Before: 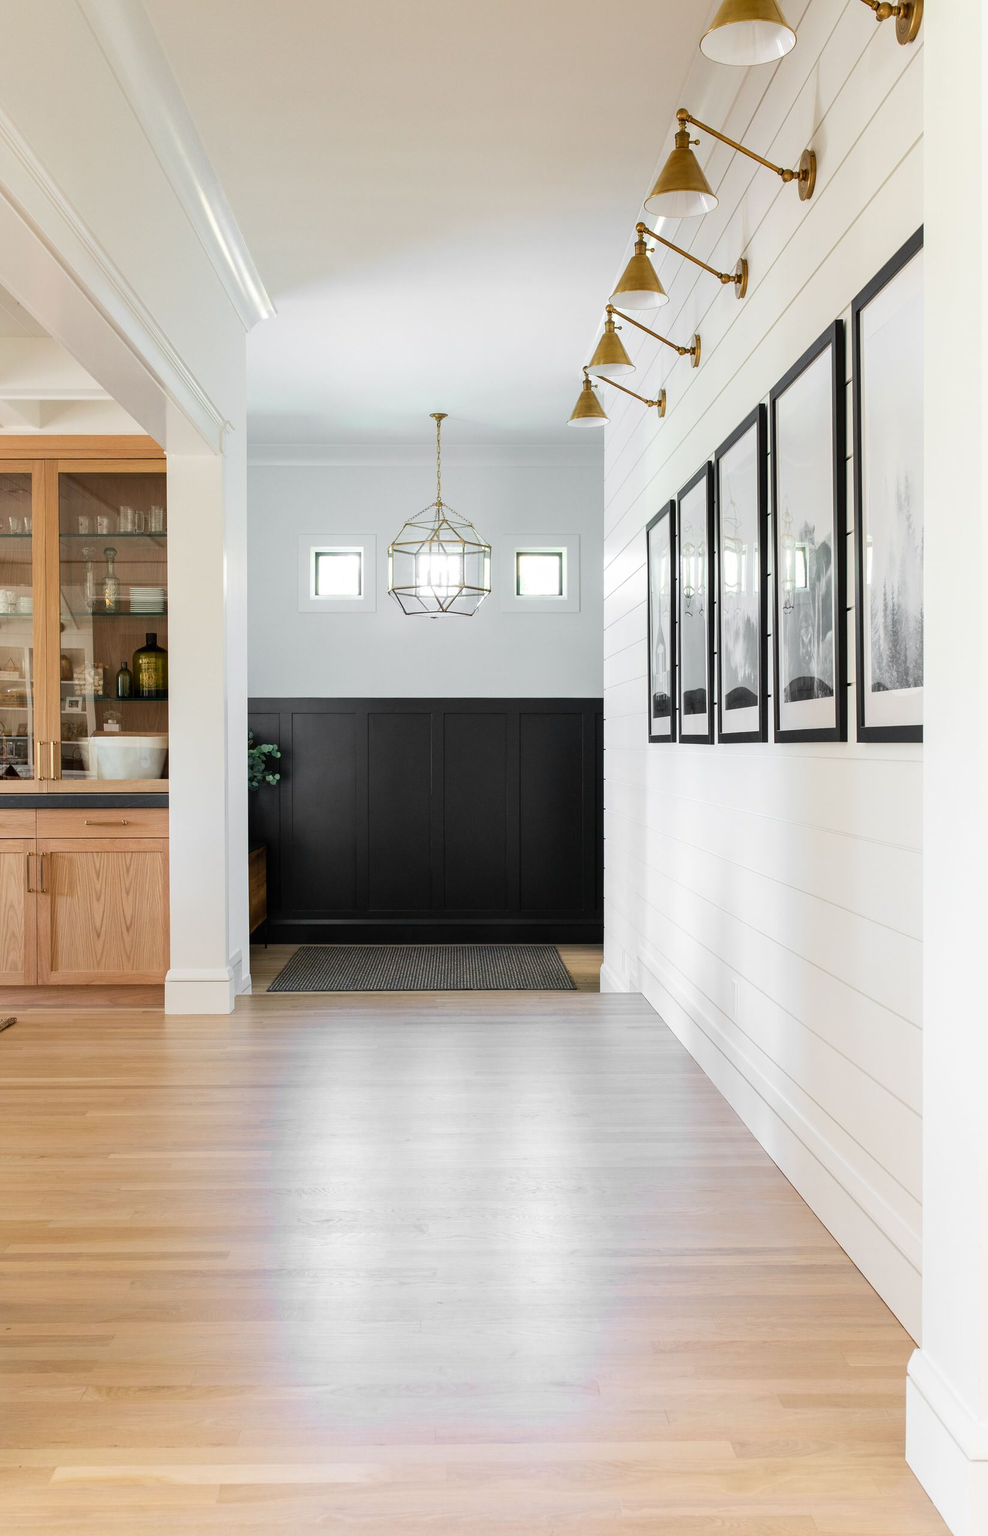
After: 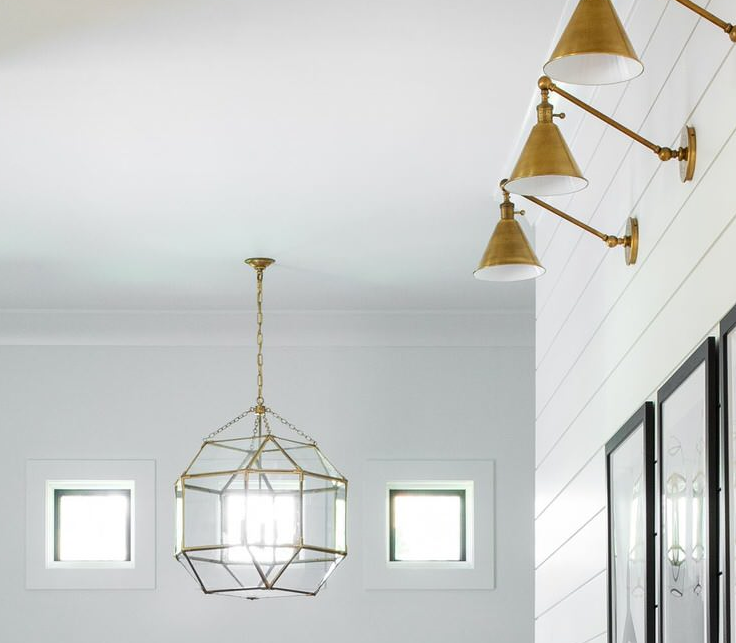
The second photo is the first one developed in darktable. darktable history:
crop: left 28.654%, top 16.861%, right 26.594%, bottom 58.011%
